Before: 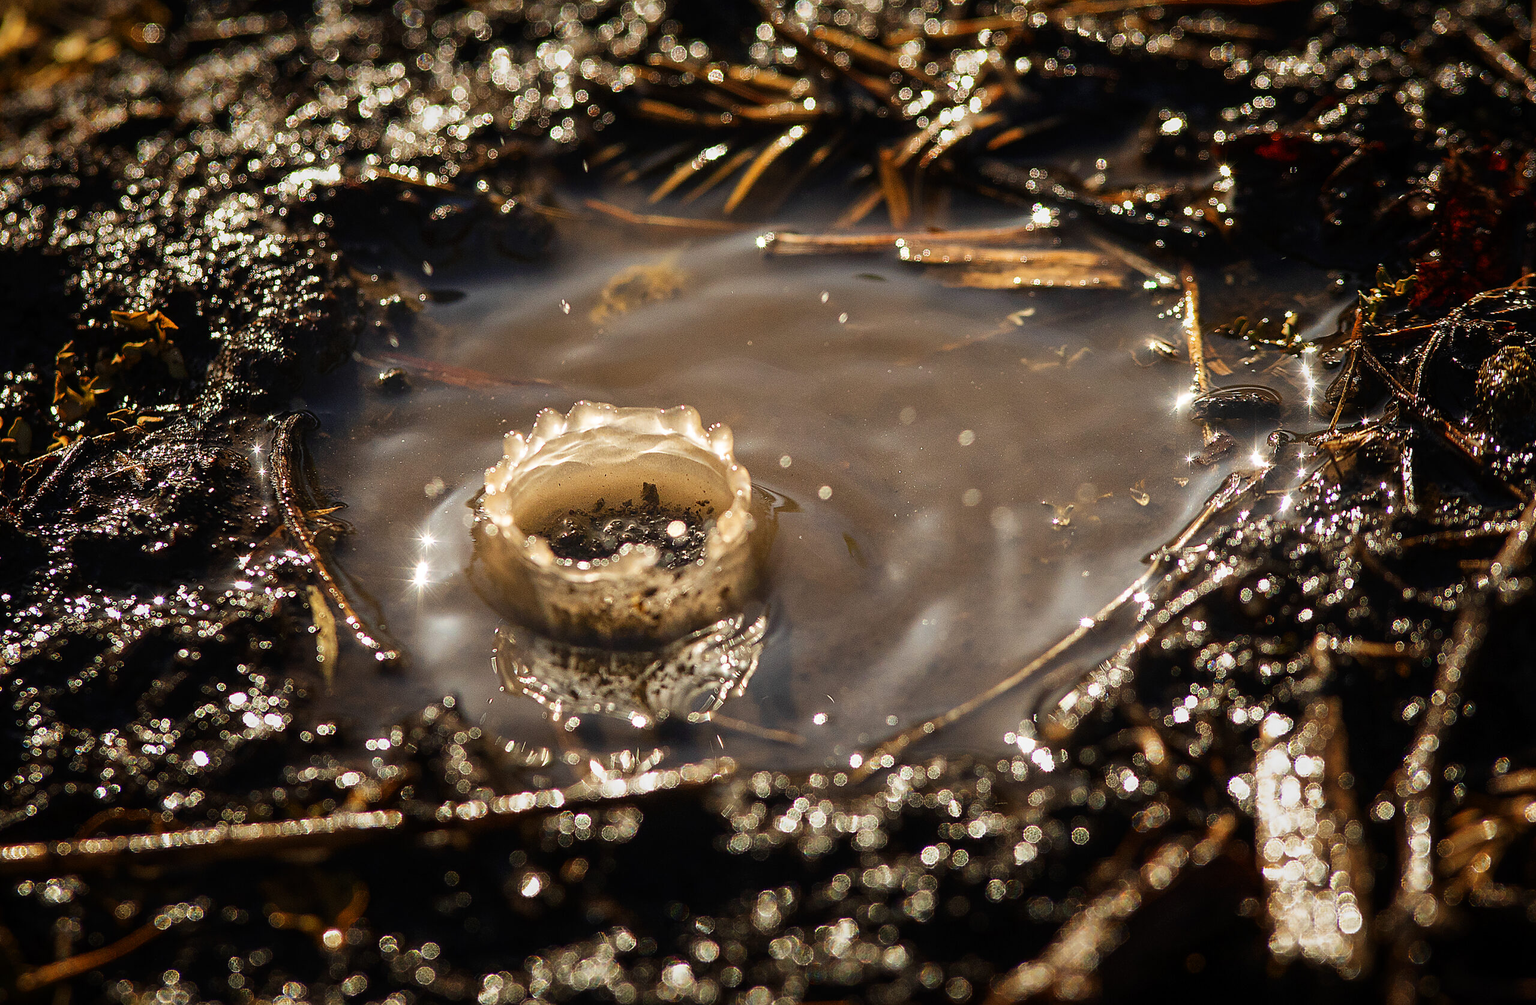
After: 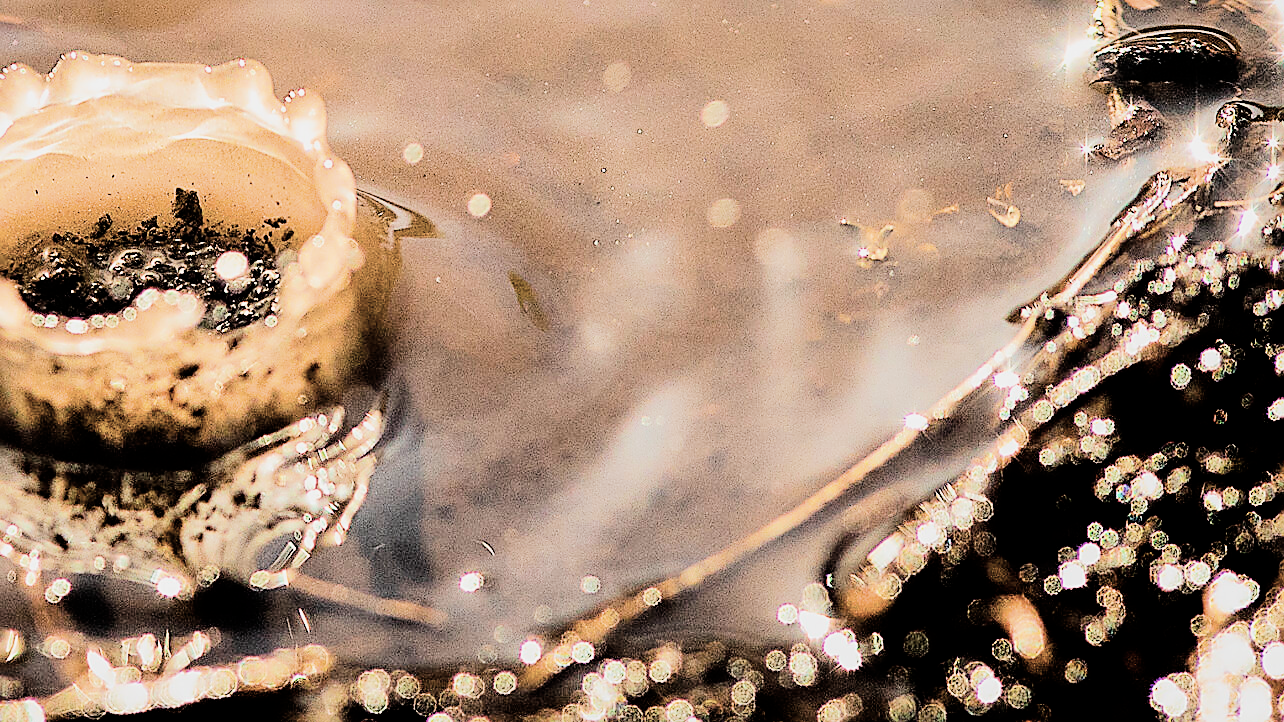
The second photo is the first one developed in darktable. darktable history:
crop: left 35.011%, top 36.804%, right 14.815%, bottom 20.043%
filmic rgb: black relative exposure -5.06 EV, white relative exposure 3.51 EV, threshold 2.94 EV, hardness 3.19, contrast 1.297, highlights saturation mix -49.19%, enable highlight reconstruction true
contrast brightness saturation: contrast 0.1, saturation -0.367
tone equalizer: -7 EV 0.147 EV, -6 EV 0.626 EV, -5 EV 1.17 EV, -4 EV 1.34 EV, -3 EV 1.15 EV, -2 EV 0.6 EV, -1 EV 0.149 EV, edges refinement/feathering 500, mask exposure compensation -1.57 EV, preserve details no
sharpen: on, module defaults
color balance rgb: shadows lift › chroma 1.027%, shadows lift › hue 29.08°, perceptual saturation grading › global saturation 25.092%, global vibrance 20%
